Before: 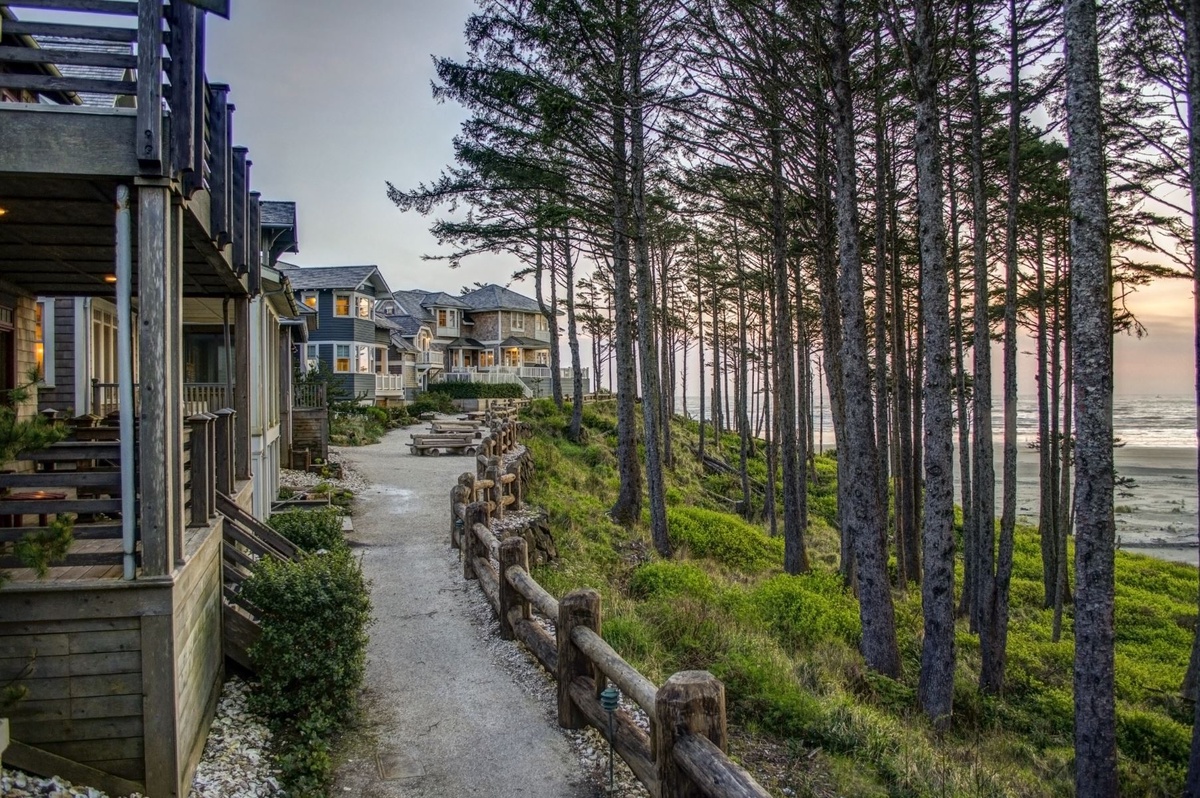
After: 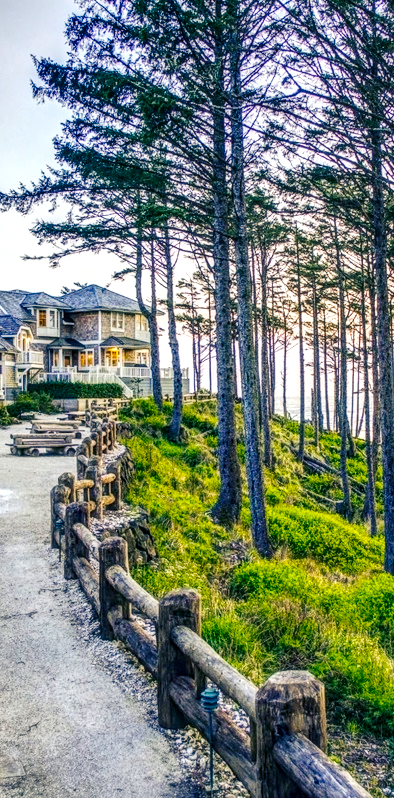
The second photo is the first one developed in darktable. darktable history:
color balance rgb: shadows lift › luminance -41.121%, shadows lift › chroma 14.483%, shadows lift › hue 257.88°, linear chroma grading › global chroma 8.735%, perceptual saturation grading › global saturation 31.099%
exposure: black level correction 0, exposure 1 EV, compensate exposure bias true, compensate highlight preservation false
tone curve: curves: ch0 [(0, 0) (0.087, 0.054) (0.281, 0.245) (0.506, 0.526) (0.8, 0.824) (0.994, 0.955)]; ch1 [(0, 0) (0.27, 0.195) (0.406, 0.435) (0.452, 0.474) (0.495, 0.5) (0.514, 0.508) (0.563, 0.584) (0.654, 0.689) (1, 1)]; ch2 [(0, 0) (0.269, 0.299) (0.459, 0.441) (0.498, 0.499) (0.523, 0.52) (0.551, 0.549) (0.633, 0.625) (0.659, 0.681) (0.718, 0.764) (1, 1)], preserve colors none
shadows and highlights: soften with gaussian
crop: left 33.399%, right 33.709%
local contrast: on, module defaults
